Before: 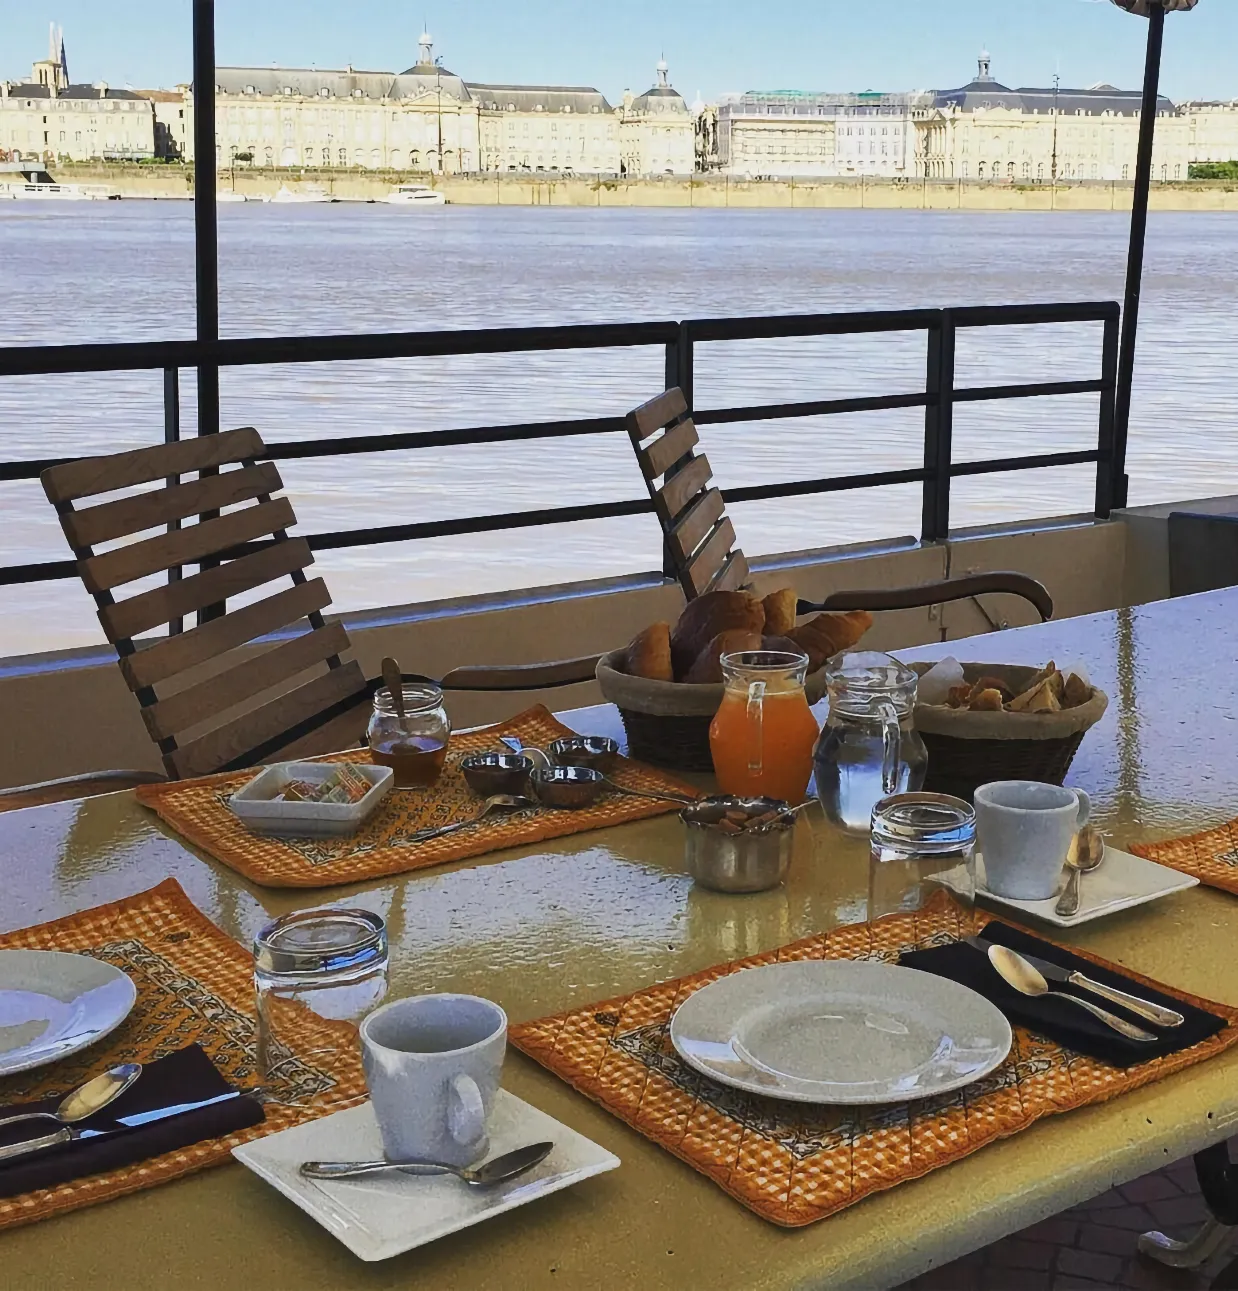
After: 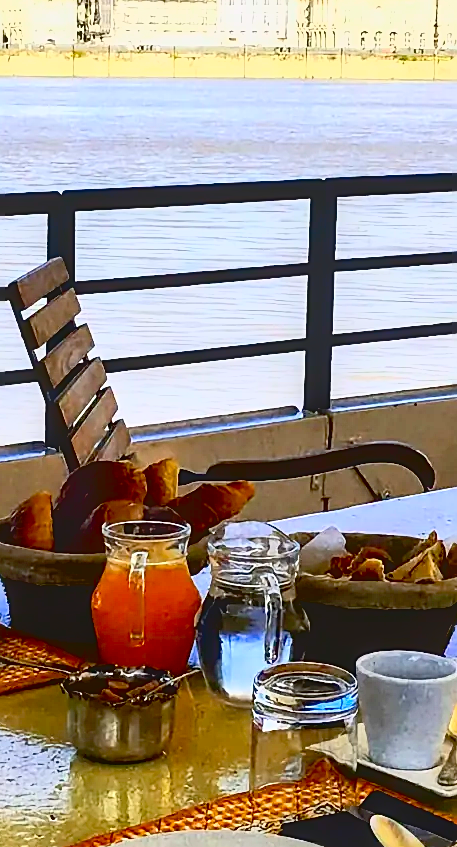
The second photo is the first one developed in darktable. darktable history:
crop and rotate: left 49.936%, top 10.094%, right 13.136%, bottom 24.256%
exposure: black level correction 0.031, exposure 0.304 EV, compensate highlight preservation false
lowpass: radius 0.1, contrast 0.85, saturation 1.1, unbound 0
sharpen: on, module defaults
contrast brightness saturation: contrast 0.2, brightness 0.16, saturation 0.22
local contrast: on, module defaults
tone equalizer: -8 EV -0.417 EV, -7 EV -0.389 EV, -6 EV -0.333 EV, -5 EV -0.222 EV, -3 EV 0.222 EV, -2 EV 0.333 EV, -1 EV 0.389 EV, +0 EV 0.417 EV, edges refinement/feathering 500, mask exposure compensation -1.57 EV, preserve details no
